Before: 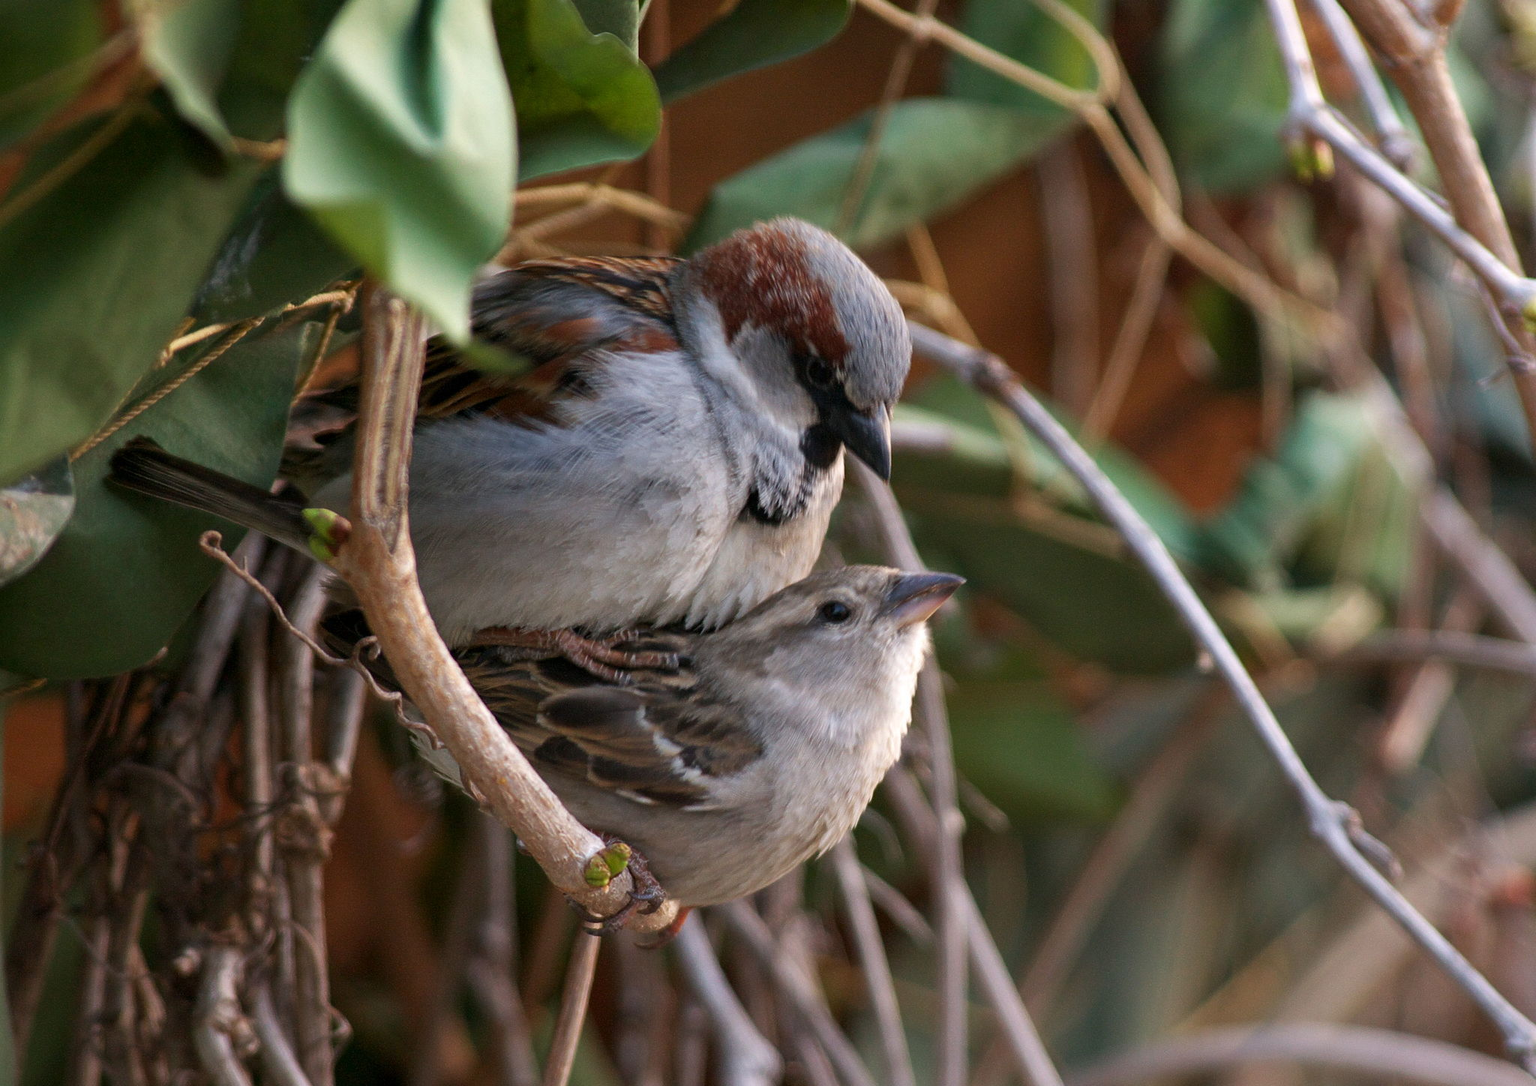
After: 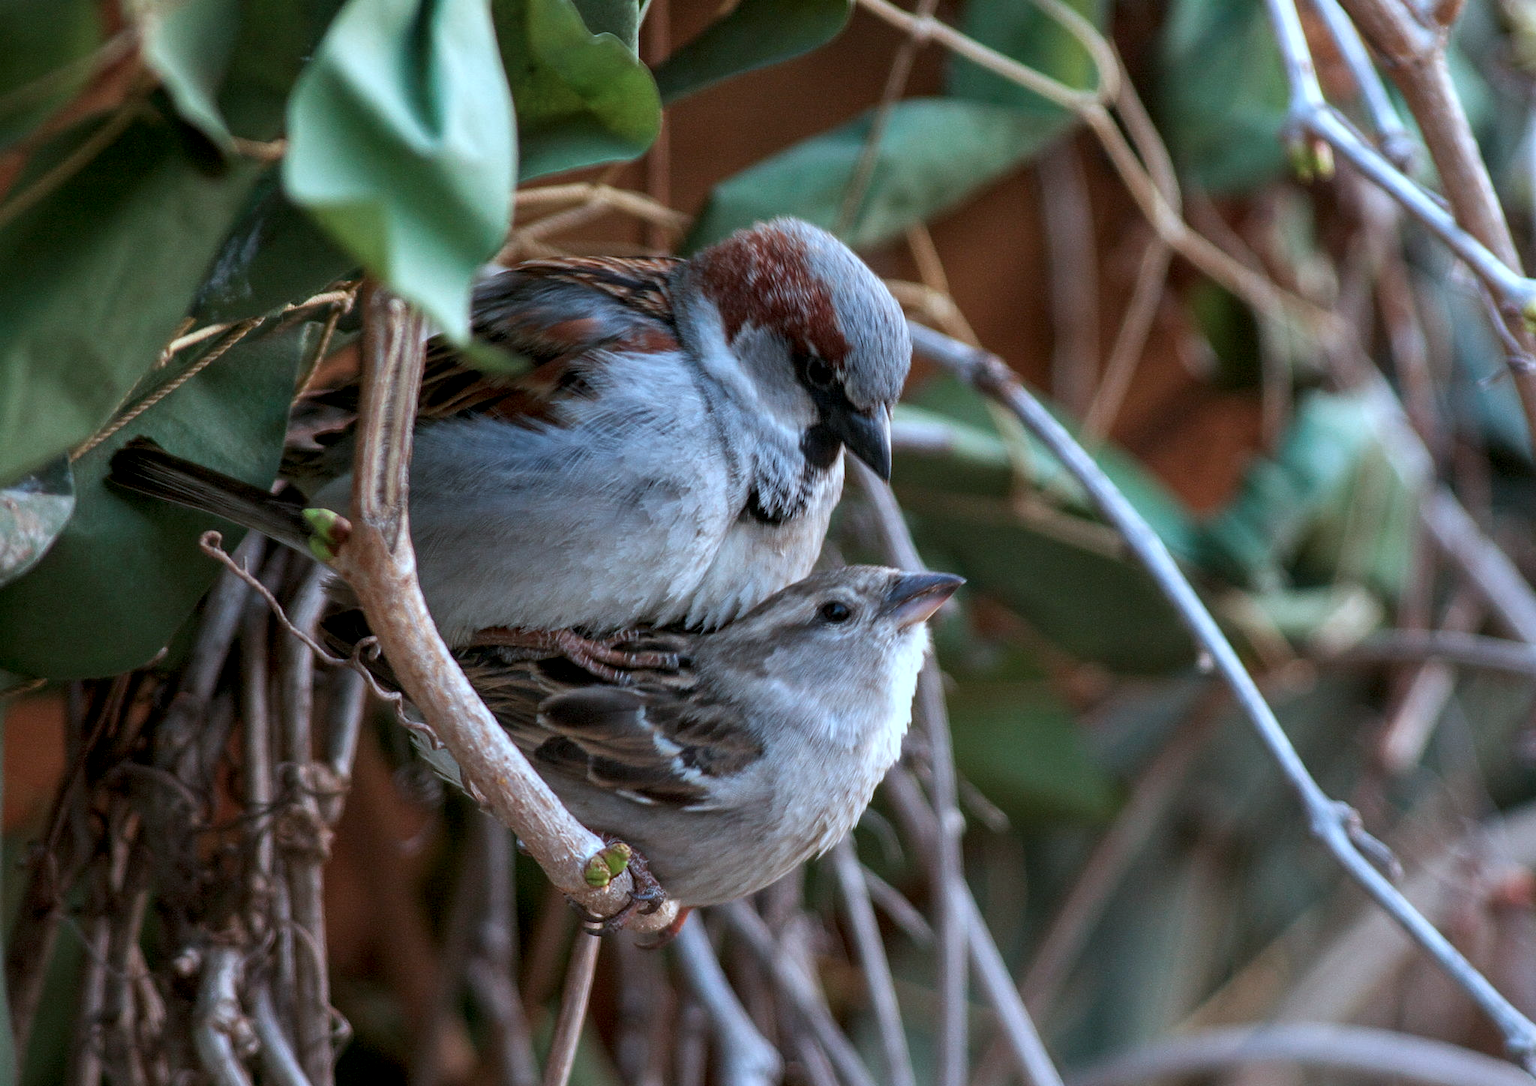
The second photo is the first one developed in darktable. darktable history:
color correction: highlights a* -8.78, highlights b* -23.53
local contrast: detail 130%
